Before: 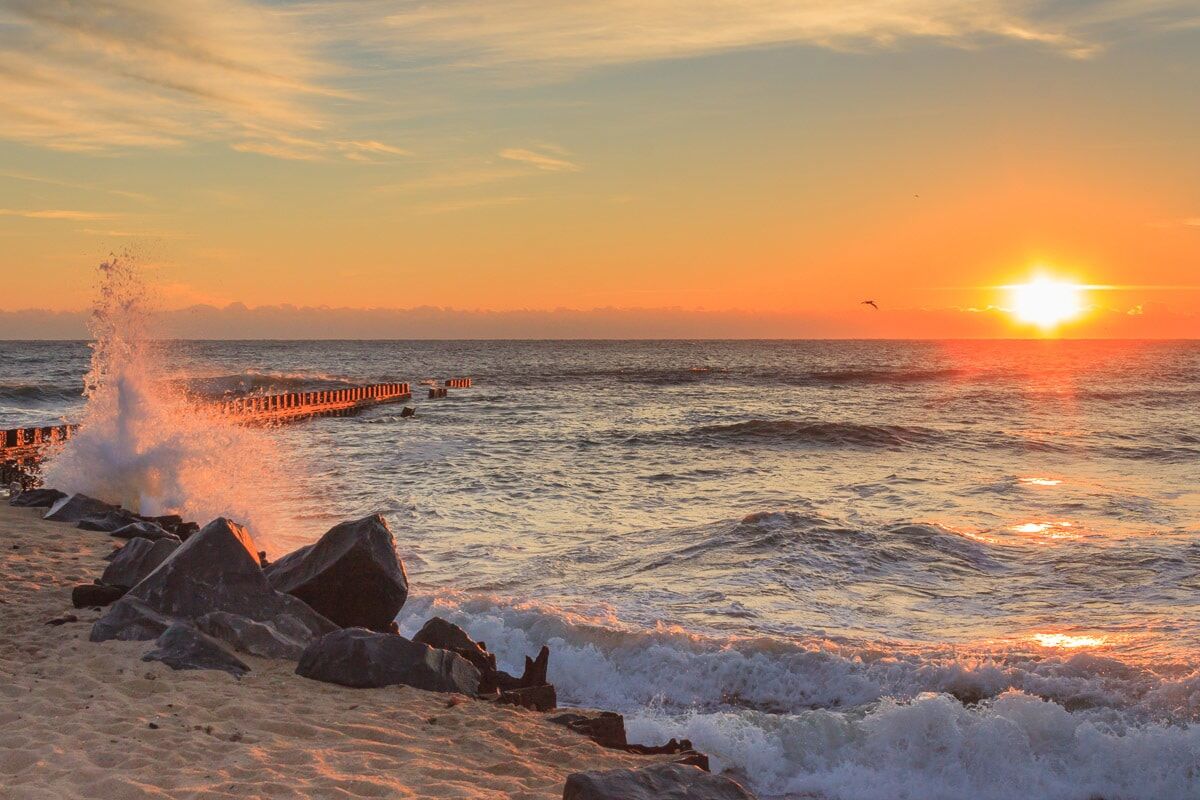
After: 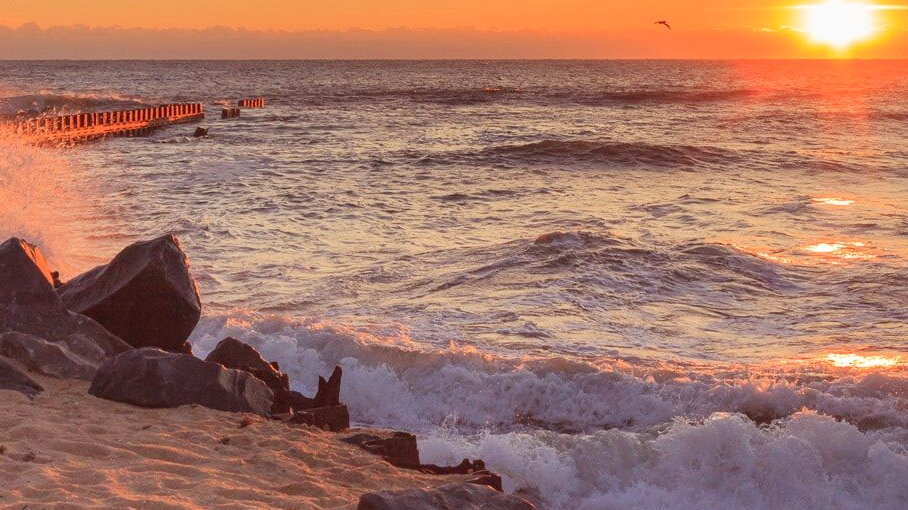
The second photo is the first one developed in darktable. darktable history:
crop and rotate: left 17.299%, top 35.115%, right 7.015%, bottom 1.024%
rgb levels: mode RGB, independent channels, levels [[0, 0.474, 1], [0, 0.5, 1], [0, 0.5, 1]]
